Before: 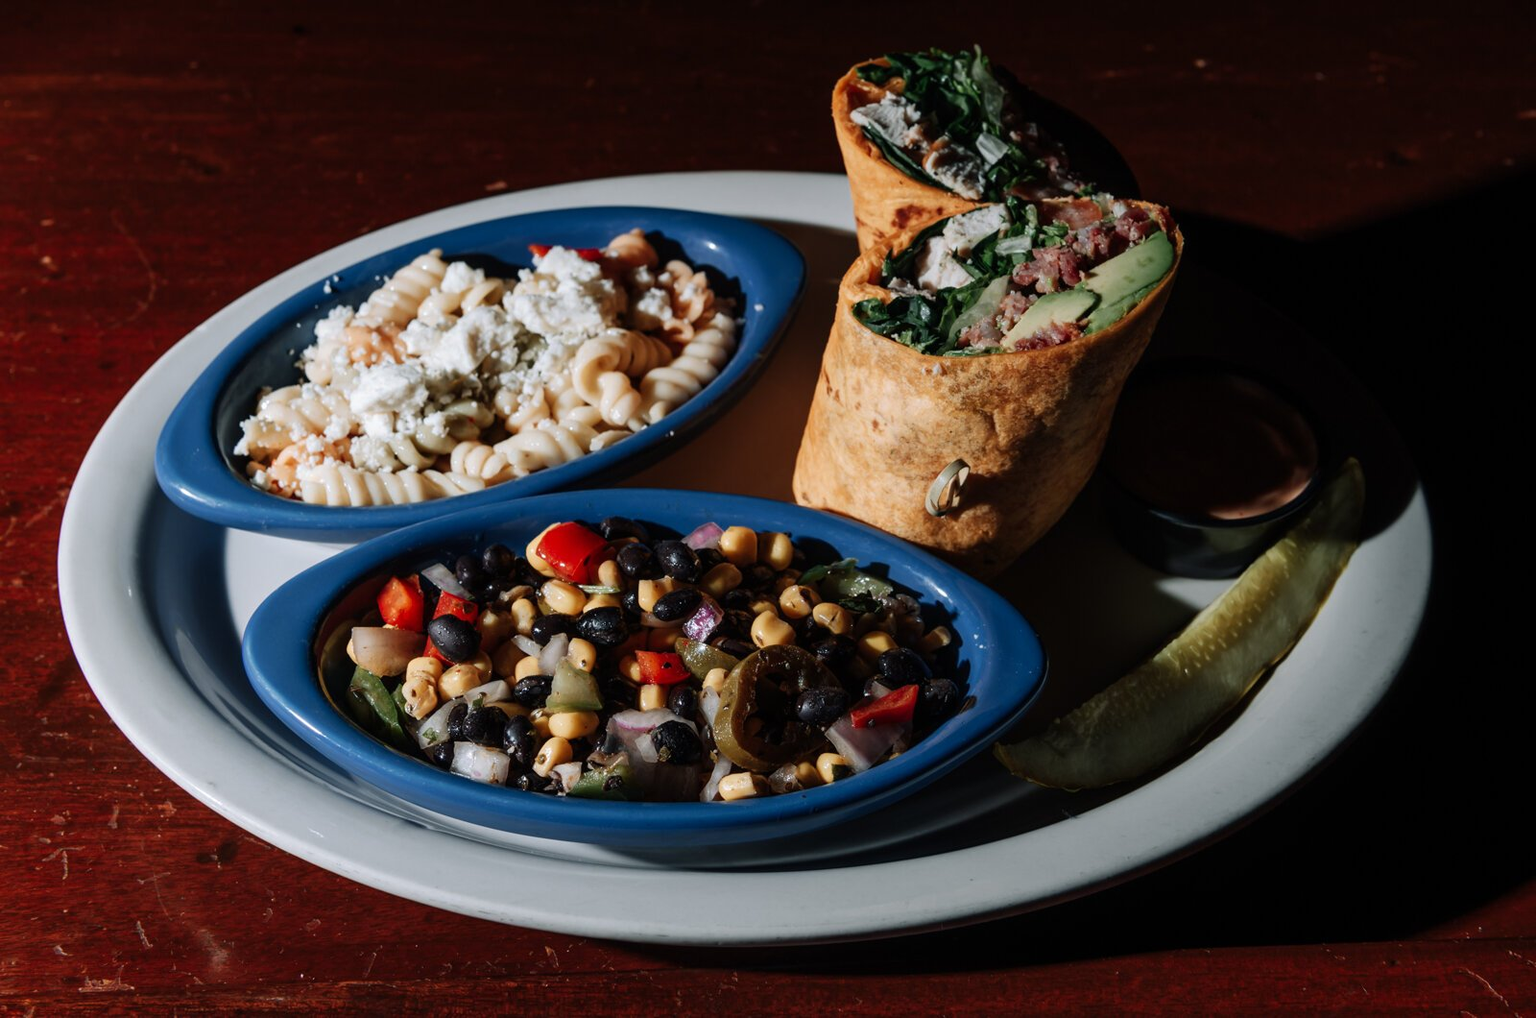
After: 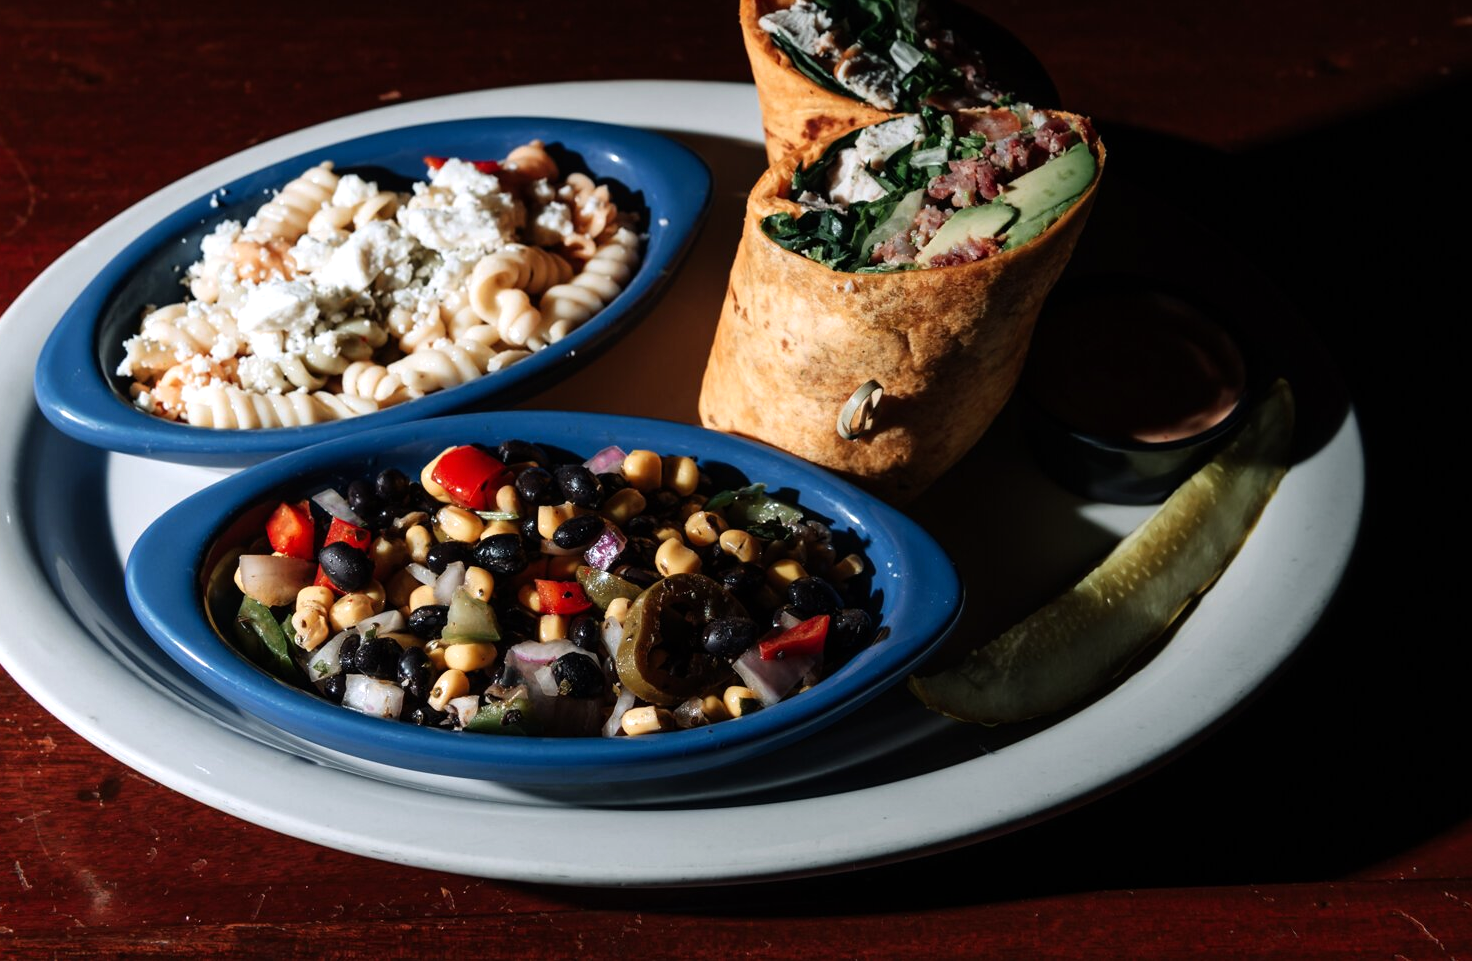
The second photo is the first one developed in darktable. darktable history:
crop and rotate: left 7.97%, top 9.306%
tone equalizer: -8 EV -0.427 EV, -7 EV -0.367 EV, -6 EV -0.295 EV, -5 EV -0.223 EV, -3 EV 0.236 EV, -2 EV 0.322 EV, -1 EV 0.402 EV, +0 EV 0.413 EV
